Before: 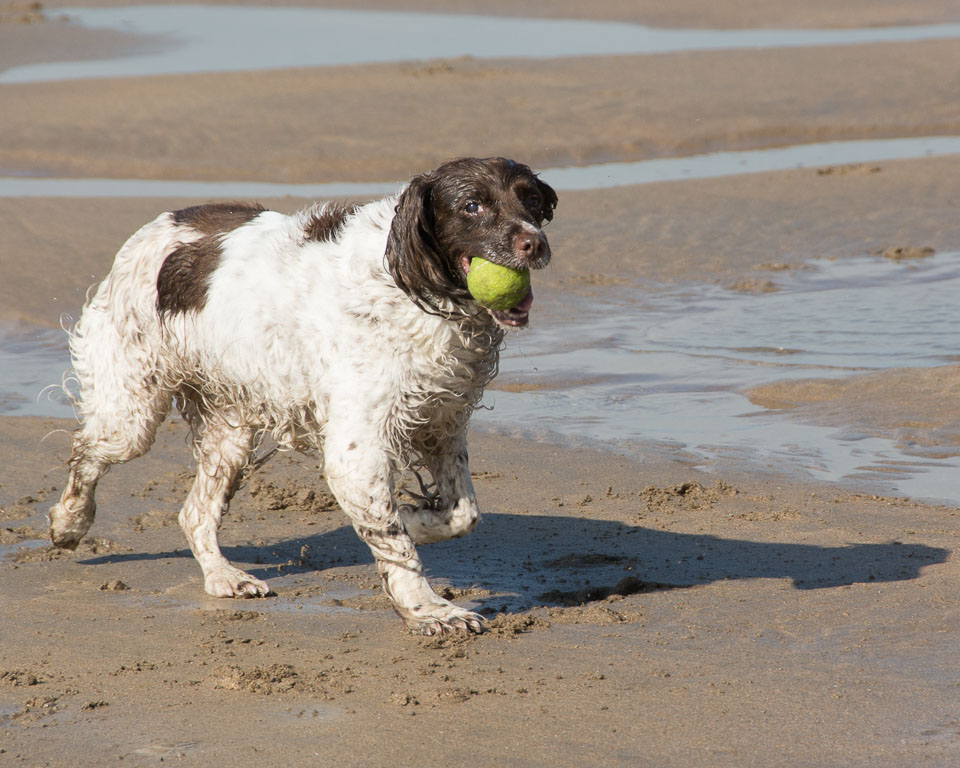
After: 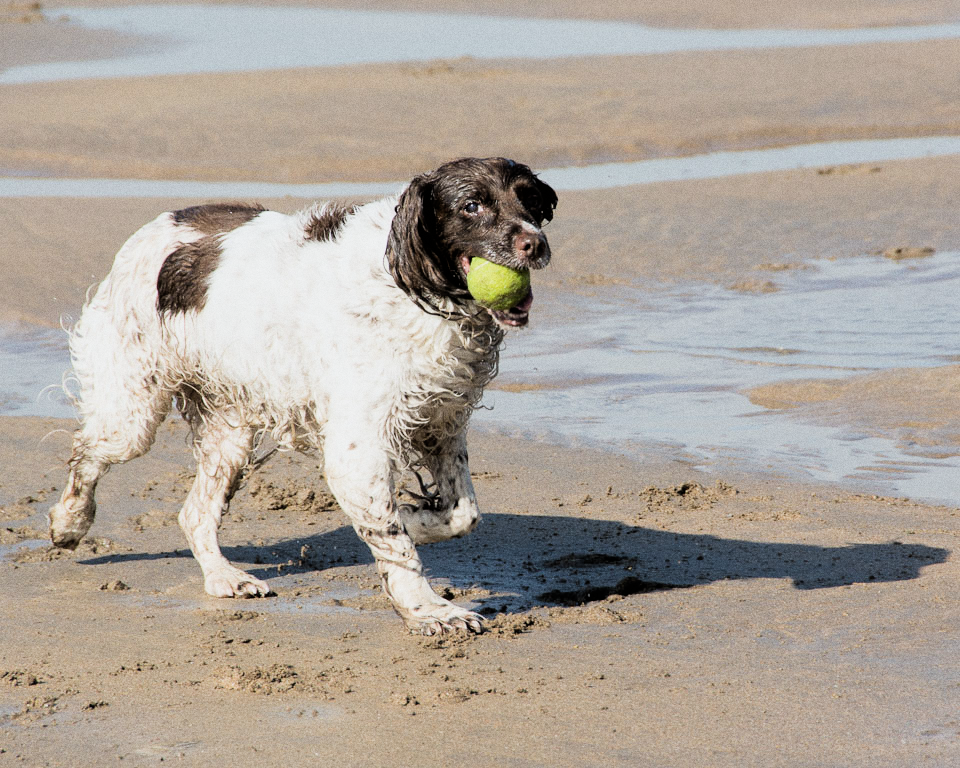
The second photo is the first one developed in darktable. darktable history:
exposure: black level correction 0.001, exposure 0.5 EV, compensate exposure bias true, compensate highlight preservation false
grain: on, module defaults
filmic rgb: black relative exposure -5 EV, hardness 2.88, contrast 1.3, highlights saturation mix -30%
white balance: red 0.982, blue 1.018
